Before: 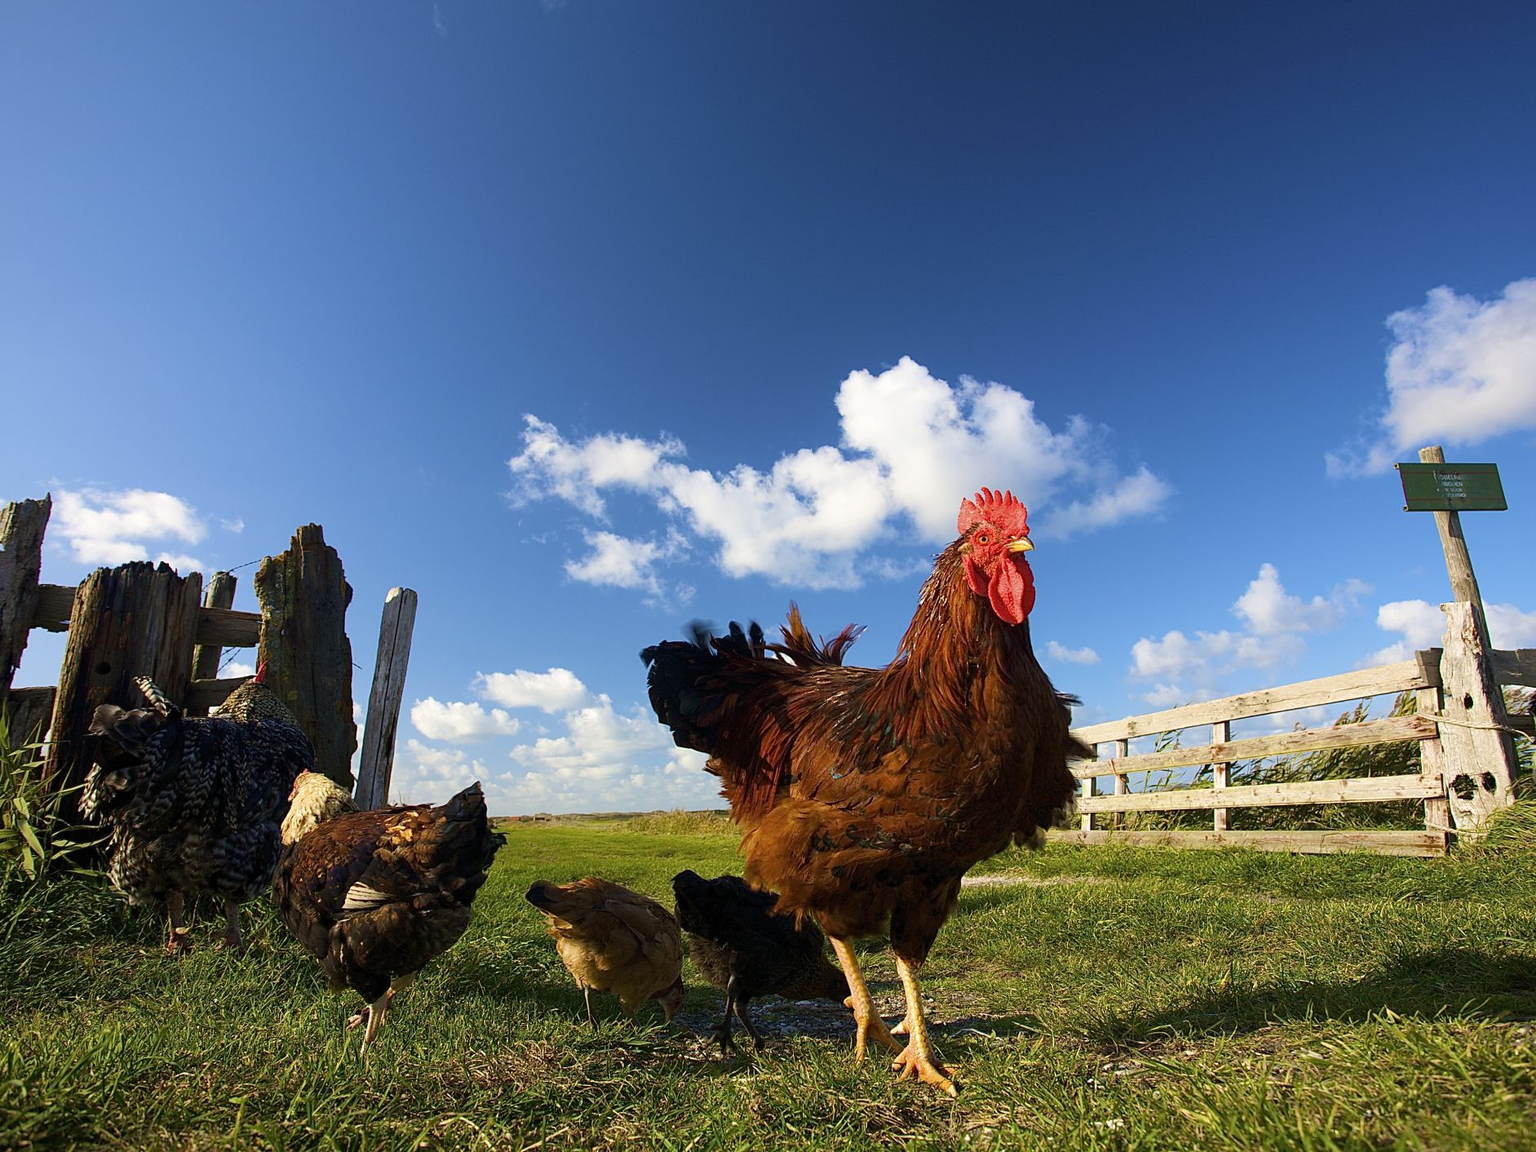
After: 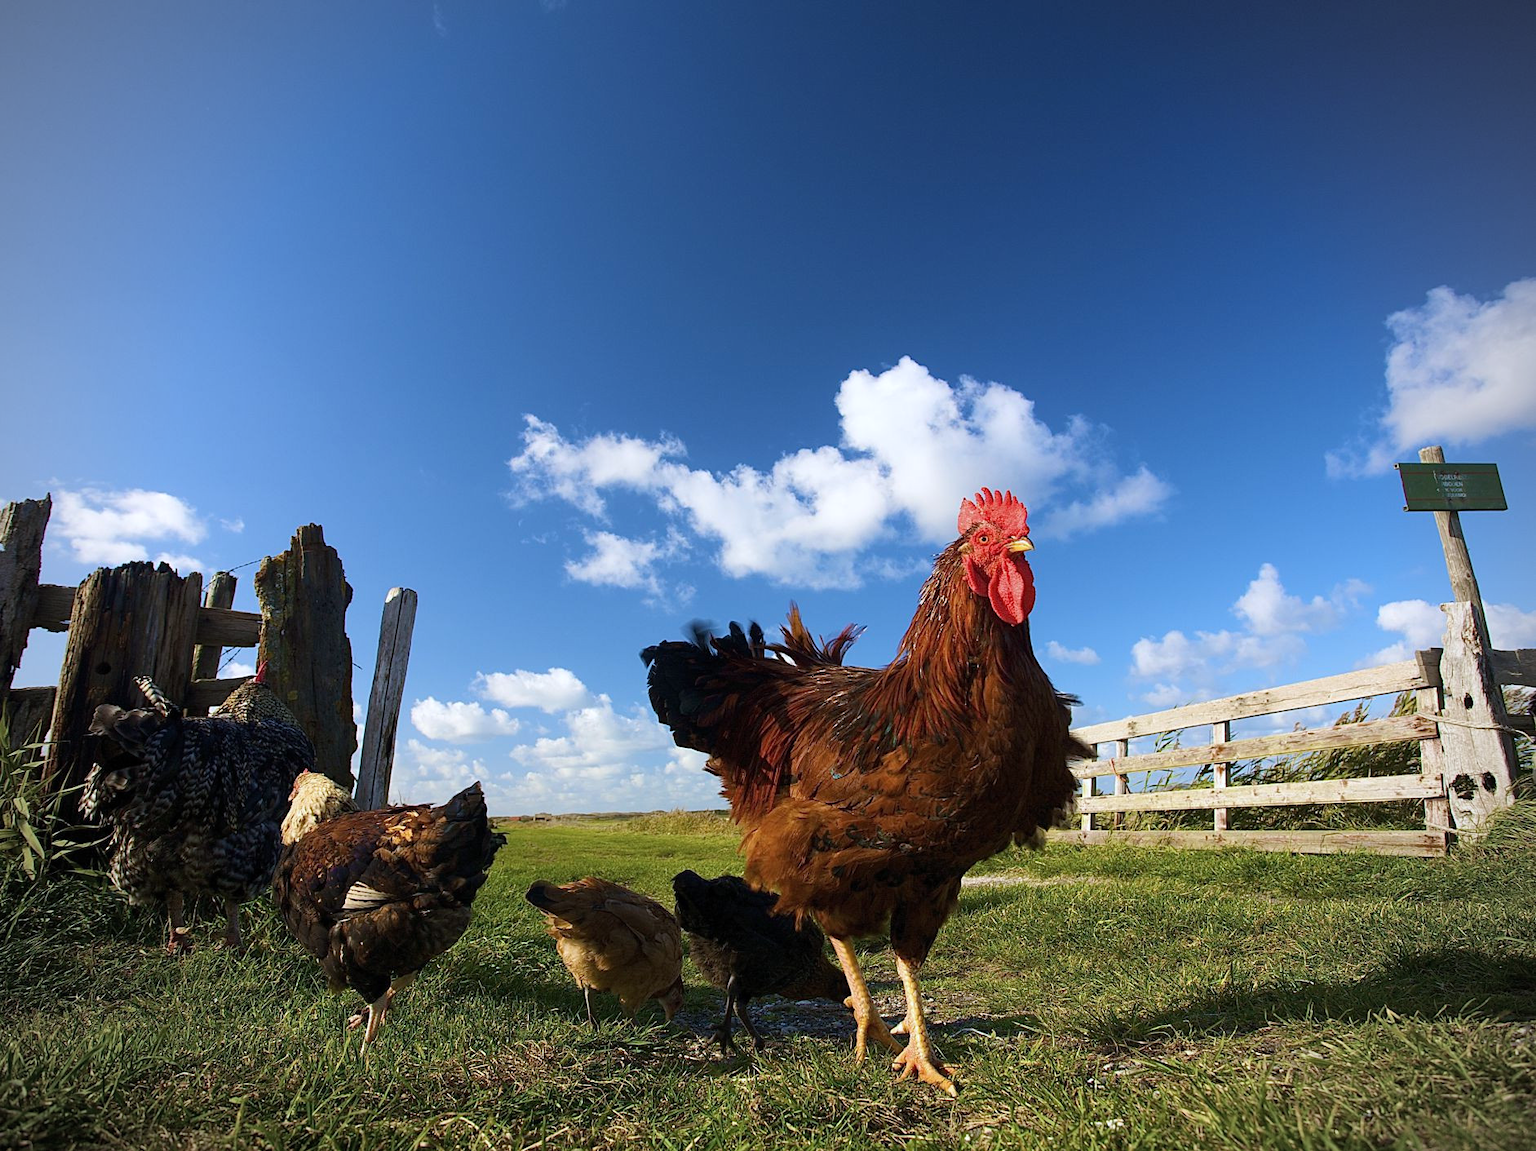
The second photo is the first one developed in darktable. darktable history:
vignetting: fall-off radius 60.65%
color correction: highlights a* -0.772, highlights b* -8.92
